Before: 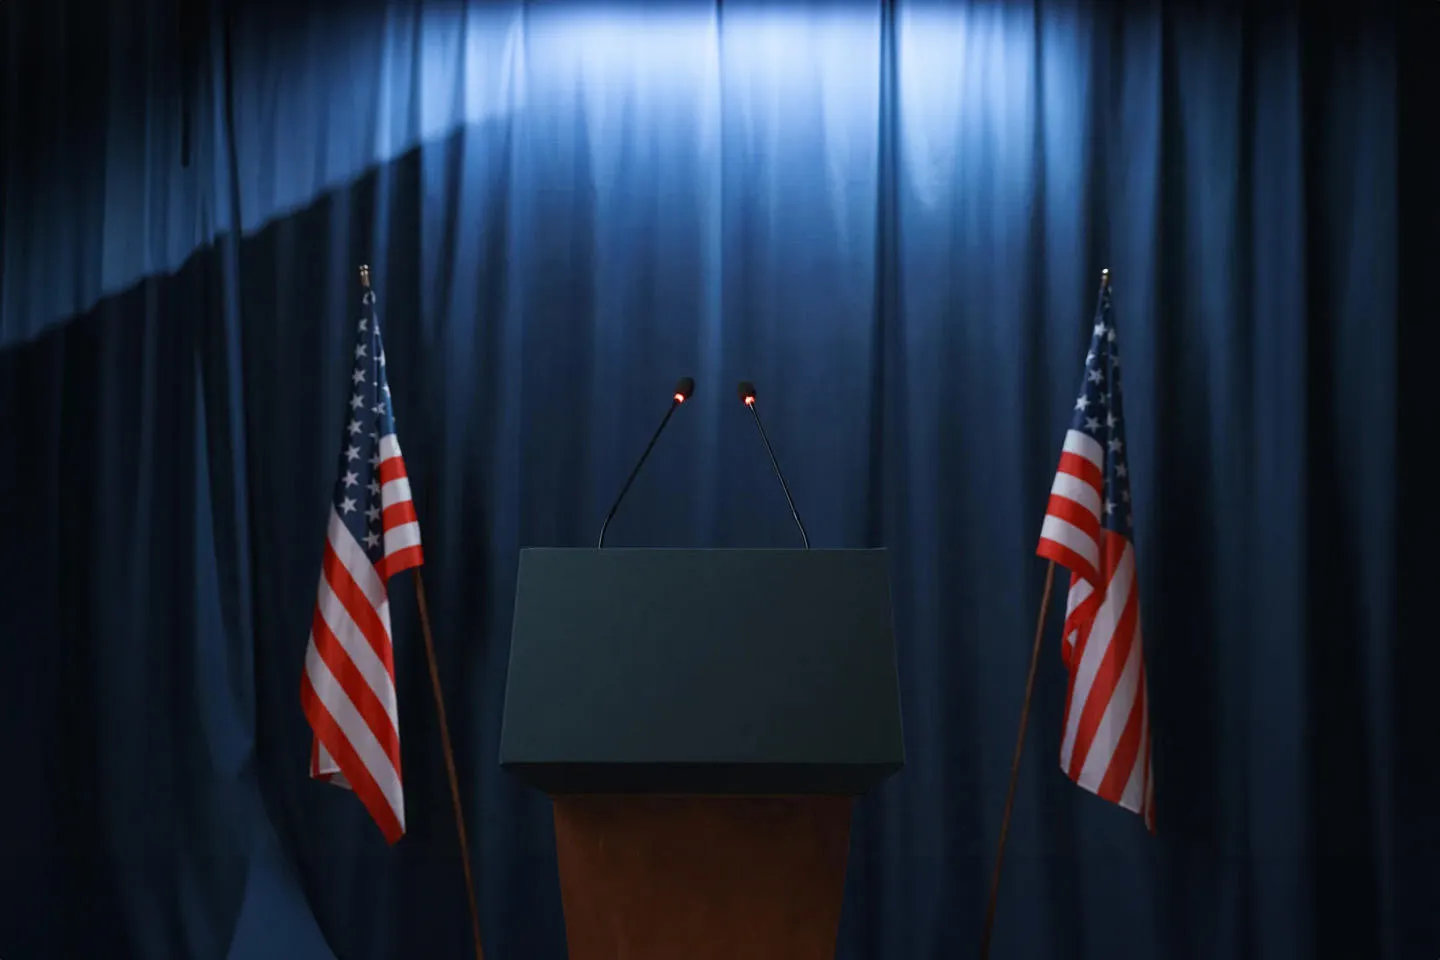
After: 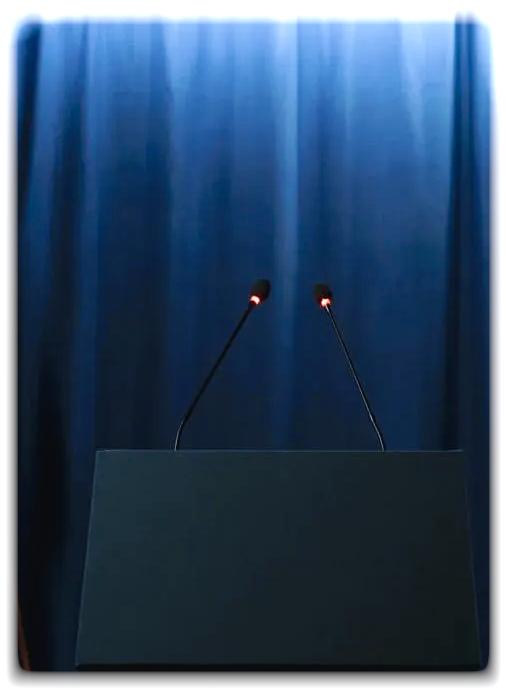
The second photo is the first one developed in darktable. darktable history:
tone curve: curves: ch0 [(0, 0) (0.003, 0.025) (0.011, 0.025) (0.025, 0.029) (0.044, 0.035) (0.069, 0.053) (0.1, 0.083) (0.136, 0.118) (0.177, 0.163) (0.224, 0.22) (0.277, 0.295) (0.335, 0.371) (0.399, 0.444) (0.468, 0.524) (0.543, 0.618) (0.623, 0.702) (0.709, 0.79) (0.801, 0.89) (0.898, 0.973) (1, 1)], preserve colors none
vignetting: fall-off start 93%, fall-off radius 5%, brightness 1, saturation -0.49, automatic ratio true, width/height ratio 1.332, shape 0.04, unbound false
crop and rotate: left 29.476%, top 10.214%, right 35.32%, bottom 17.333%
